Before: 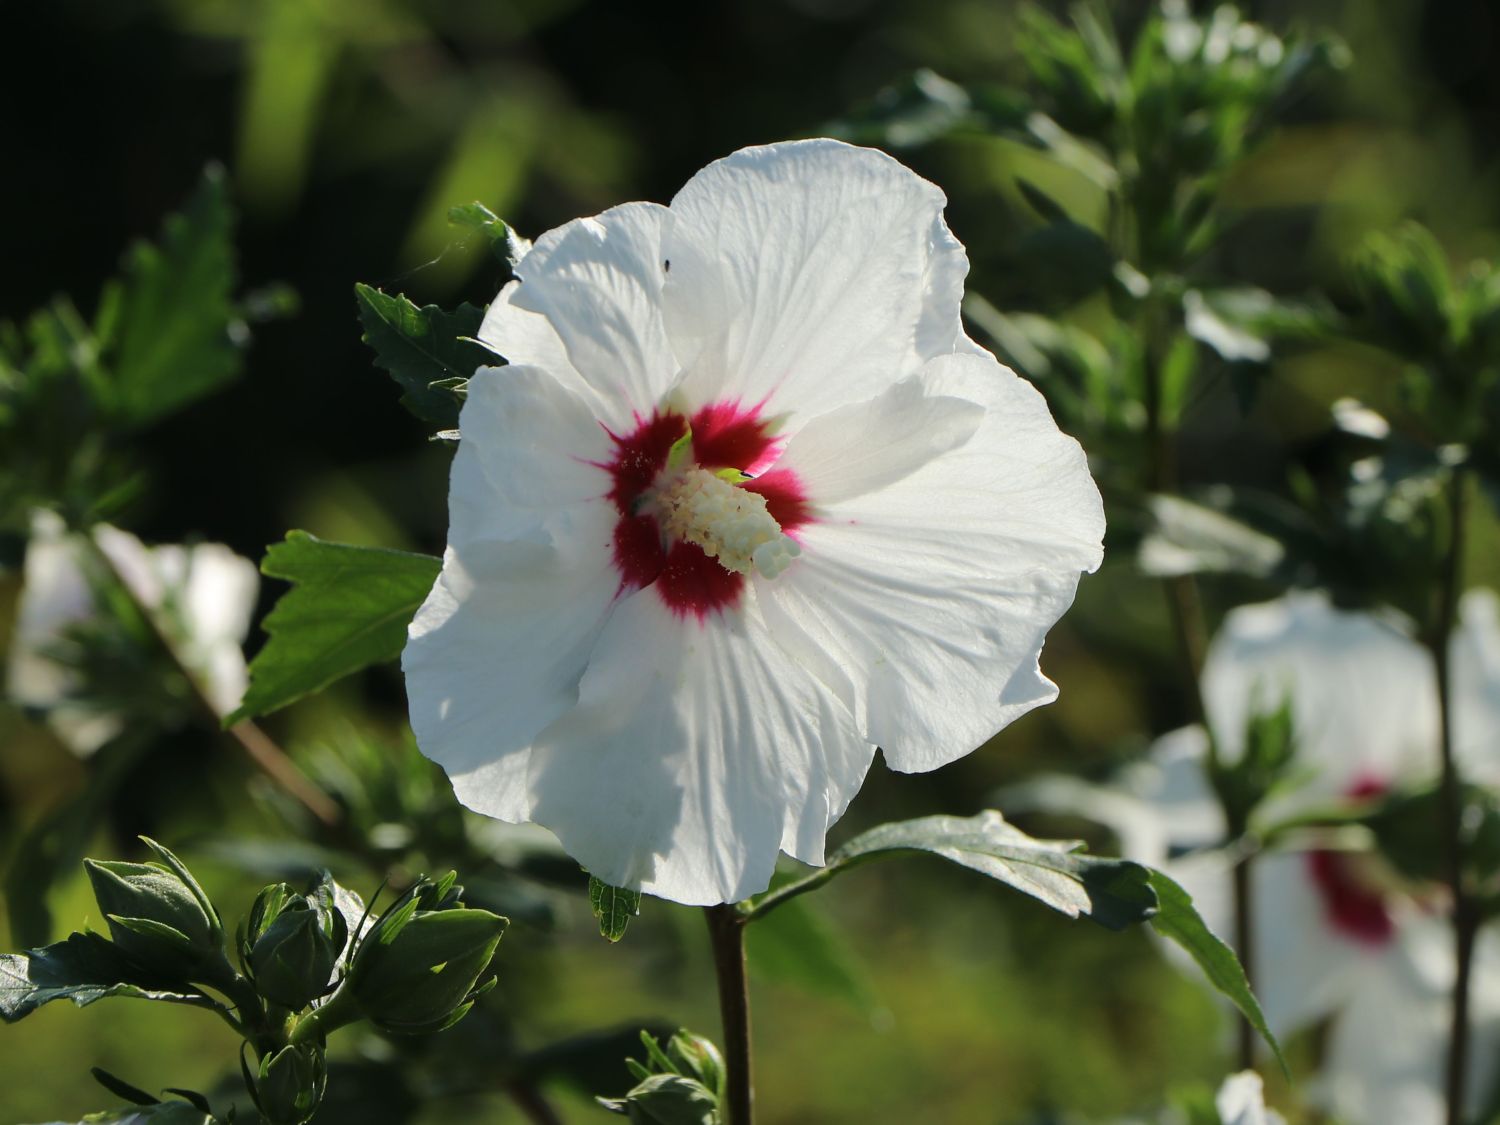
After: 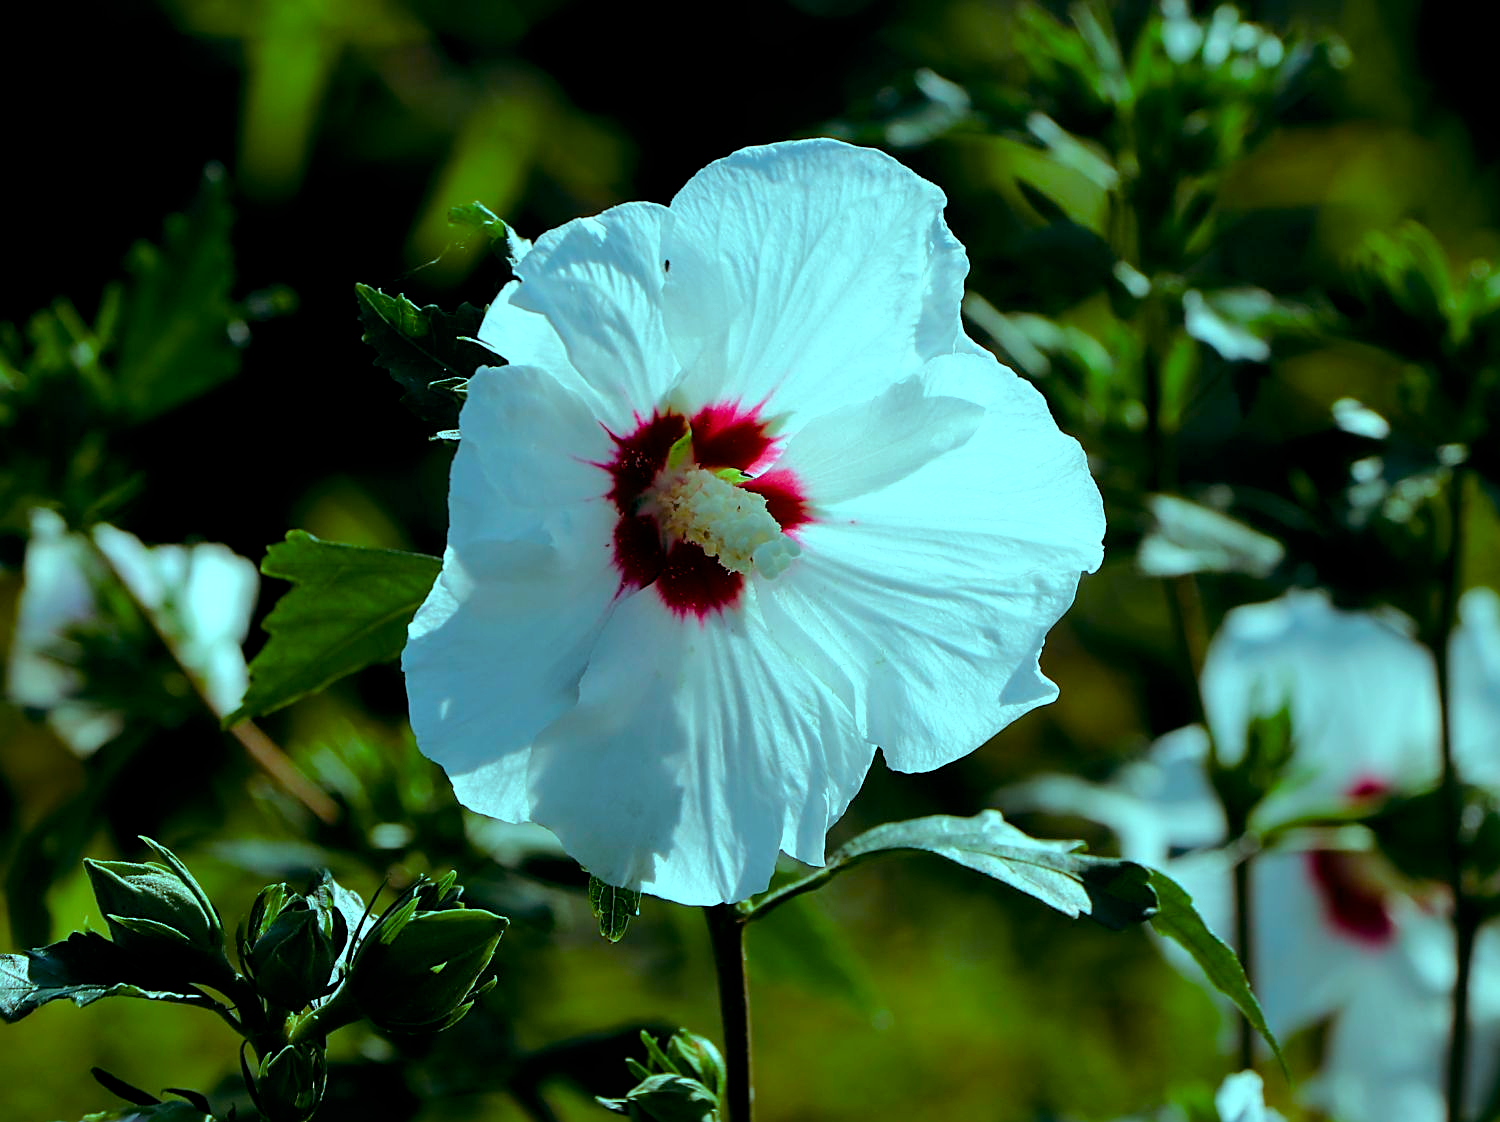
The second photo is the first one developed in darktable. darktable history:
sharpen: on, module defaults
crop: top 0.05%, bottom 0.098%
exposure: black level correction 0.001, exposure 0.3 EV, compensate highlight preservation false
tone equalizer: -8 EV -0.417 EV, -7 EV -0.389 EV, -6 EV -0.333 EV, -5 EV -0.222 EV, -3 EV 0.222 EV, -2 EV 0.333 EV, -1 EV 0.389 EV, +0 EV 0.417 EV, edges refinement/feathering 500, mask exposure compensation -1.57 EV, preserve details no
color balance rgb: shadows lift › luminance -7.7%, shadows lift › chroma 2.13%, shadows lift › hue 165.27°, power › luminance -7.77%, power › chroma 1.34%, power › hue 330.55°, highlights gain › luminance -33.33%, highlights gain › chroma 5.68%, highlights gain › hue 217.2°, global offset › luminance -0.33%, global offset › chroma 0.11%, global offset › hue 165.27°, perceptual saturation grading › global saturation 27.72%, perceptual saturation grading › highlights -25%, perceptual saturation grading › mid-tones 25%, perceptual saturation grading › shadows 50%
